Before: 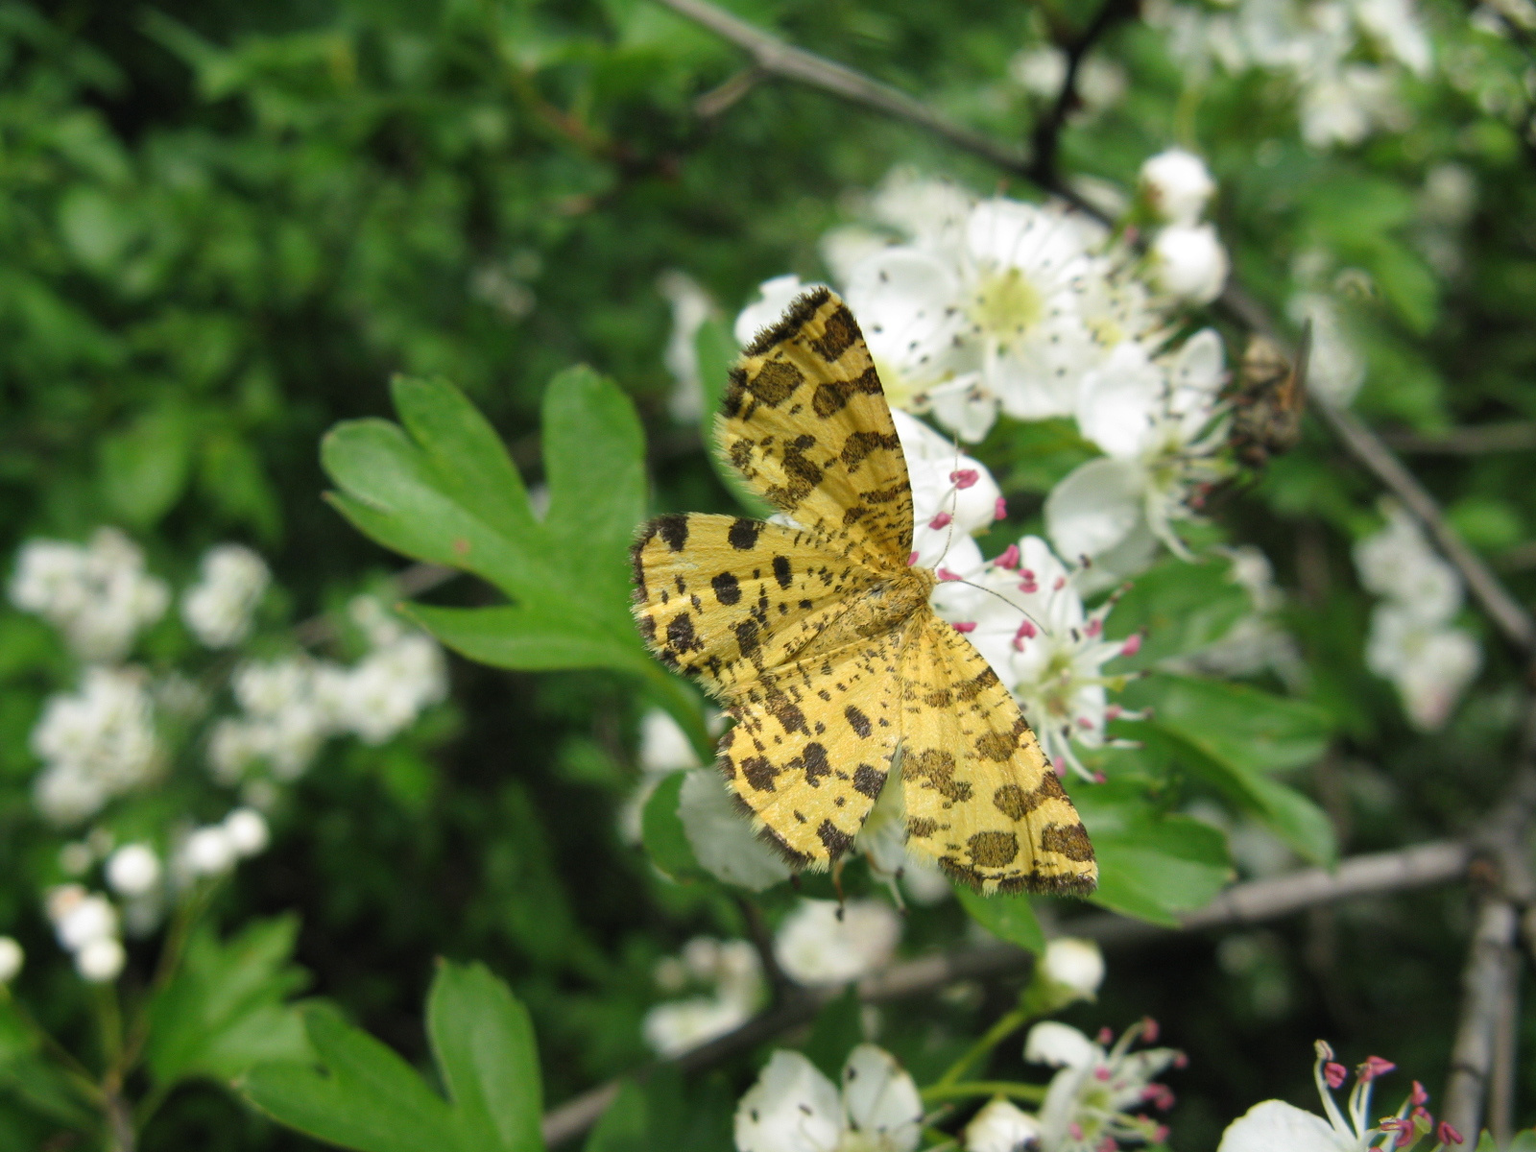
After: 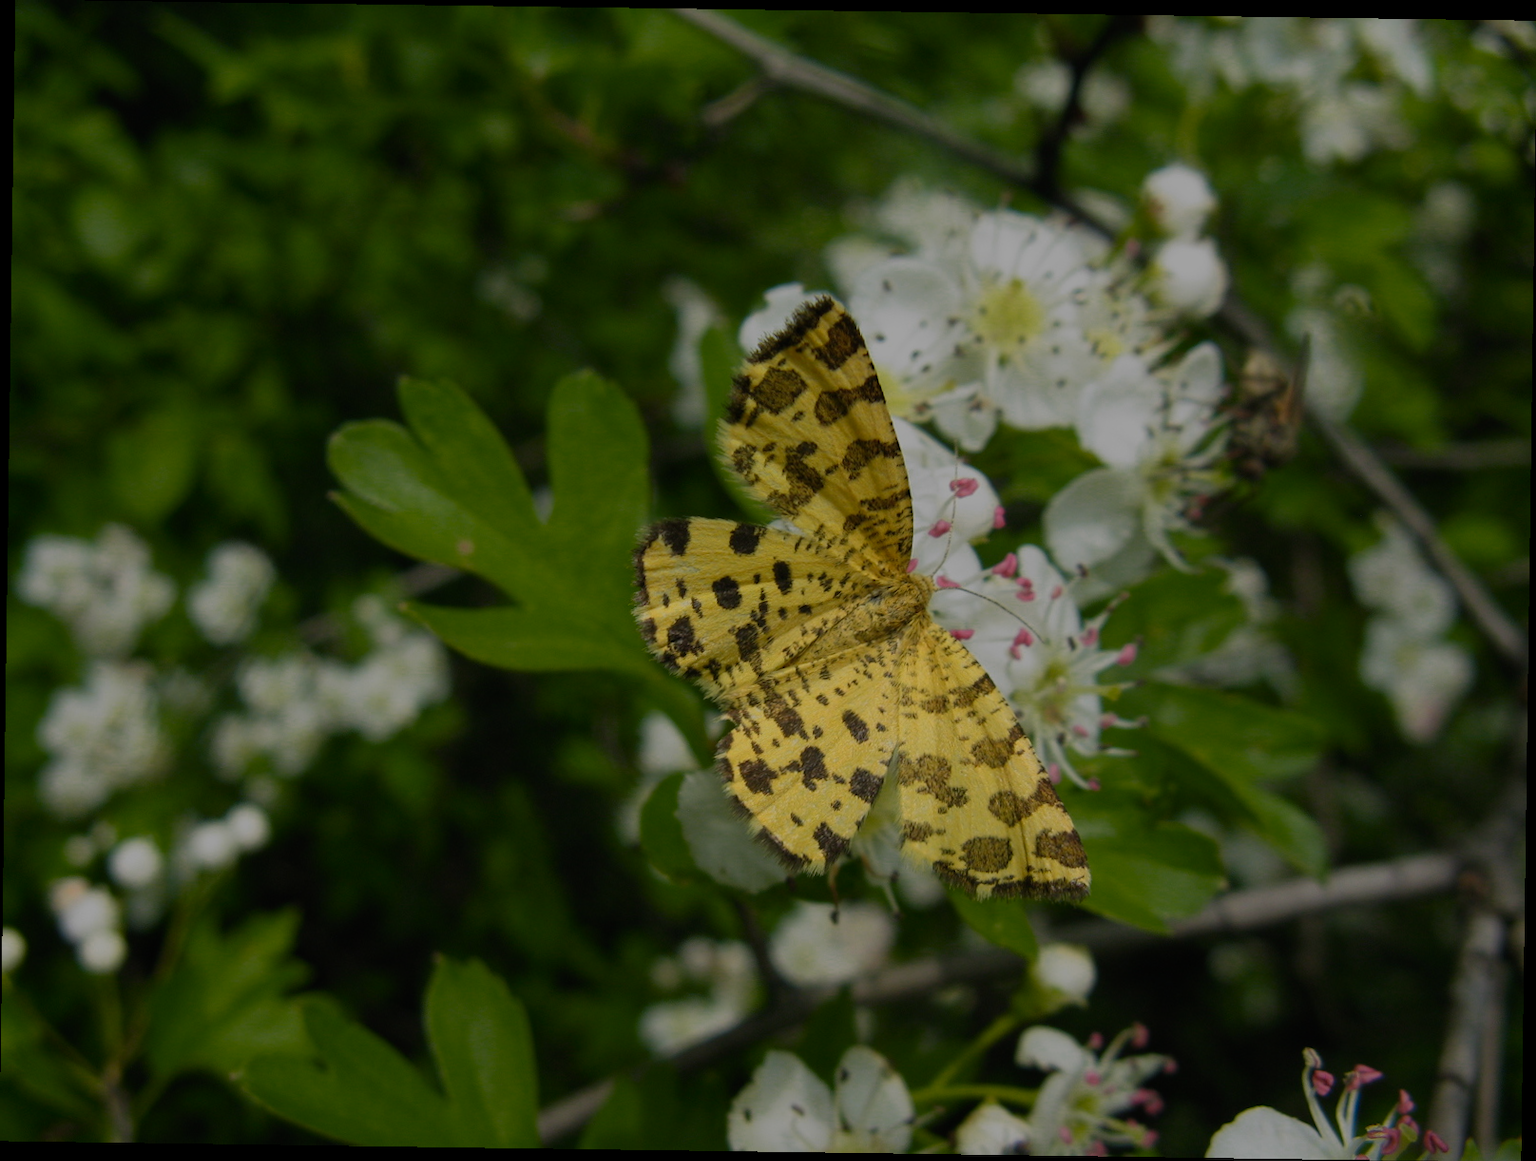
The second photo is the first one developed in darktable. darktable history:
exposure: exposure -1.468 EV, compensate highlight preservation false
rotate and perspective: rotation 0.8°, automatic cropping off
color zones: curves: ch0 [(0.099, 0.624) (0.257, 0.596) (0.384, 0.376) (0.529, 0.492) (0.697, 0.564) (0.768, 0.532) (0.908, 0.644)]; ch1 [(0.112, 0.564) (0.254, 0.612) (0.432, 0.676) (0.592, 0.456) (0.743, 0.684) (0.888, 0.536)]; ch2 [(0.25, 0.5) (0.469, 0.36) (0.75, 0.5)]
